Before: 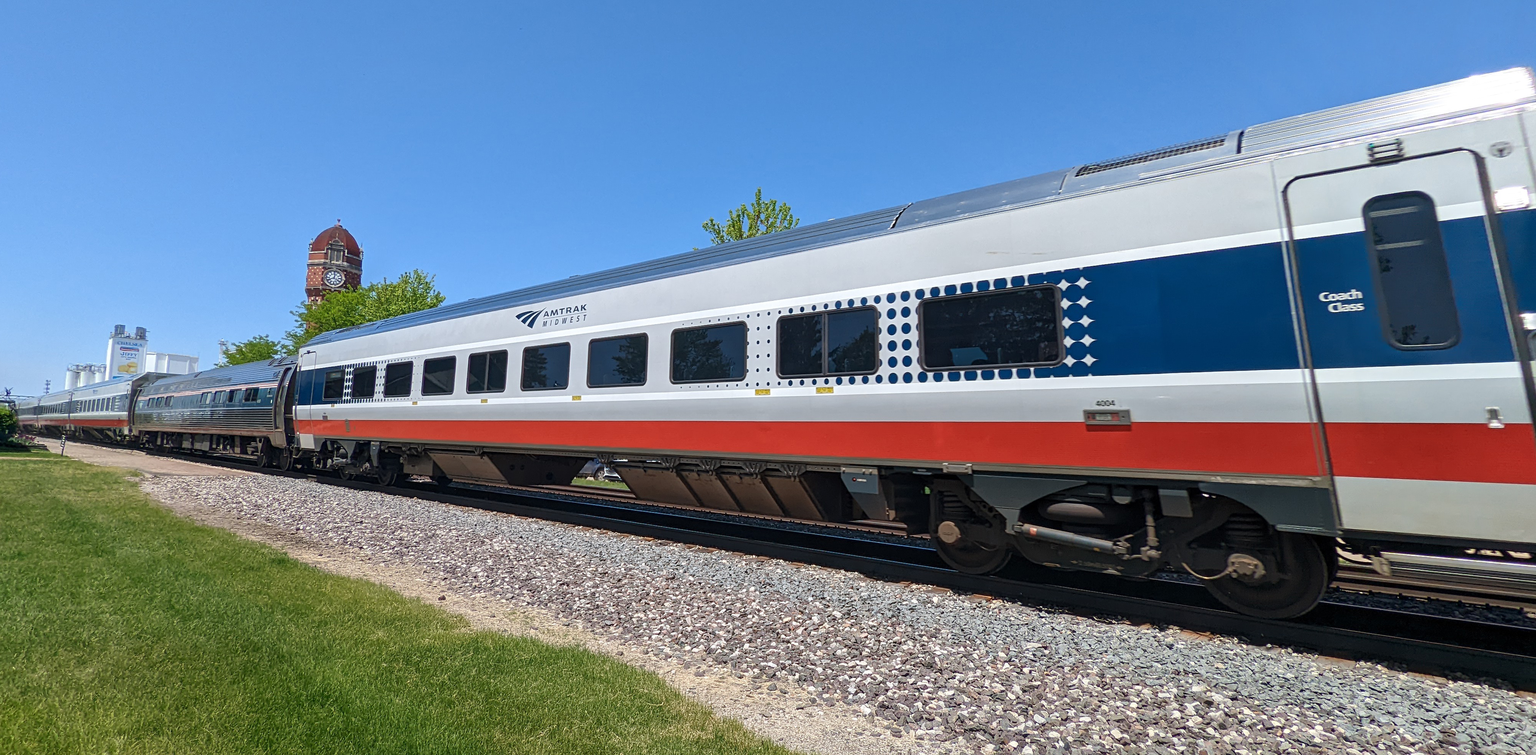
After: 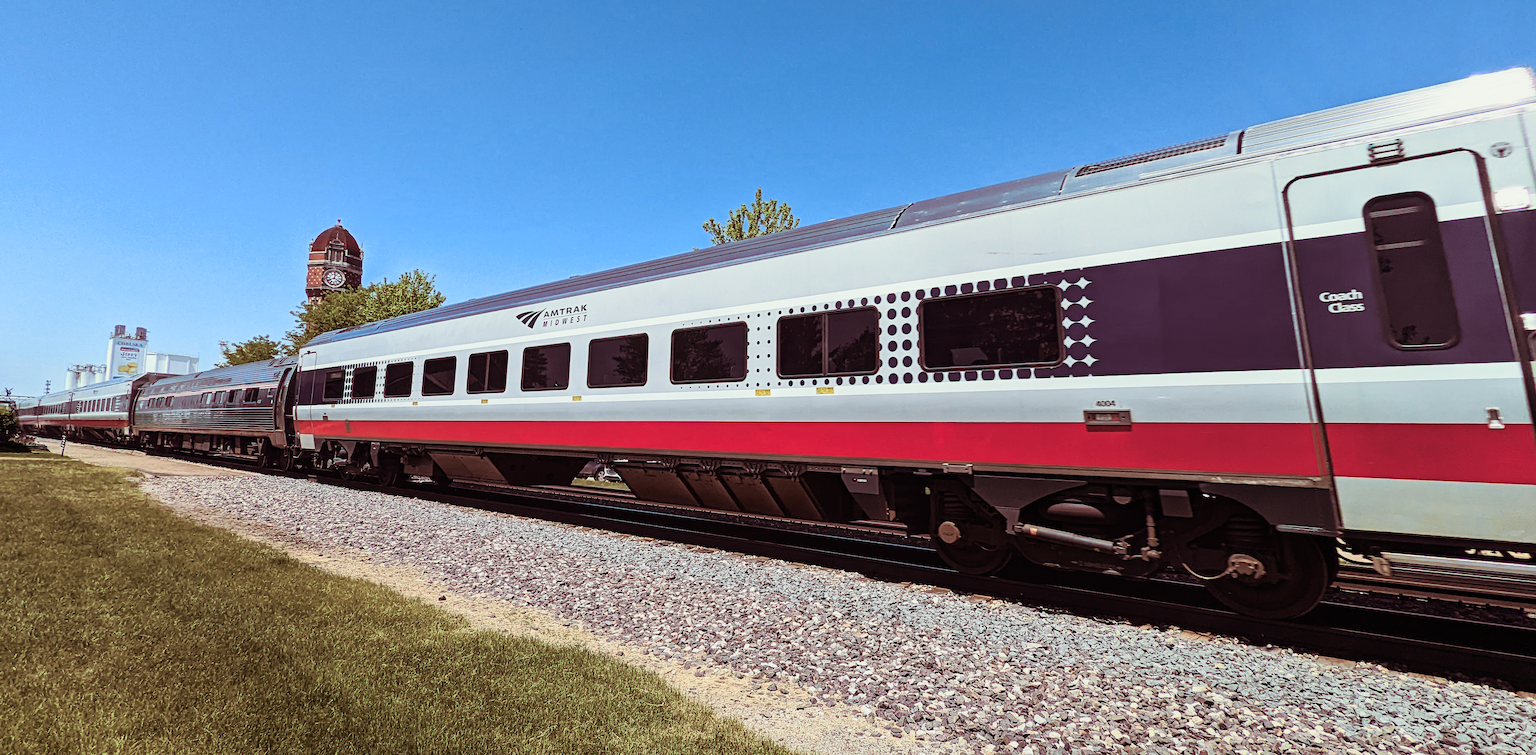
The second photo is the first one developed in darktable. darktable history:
tone curve: curves: ch0 [(0, 0.008) (0.081, 0.044) (0.177, 0.123) (0.283, 0.253) (0.427, 0.441) (0.495, 0.524) (0.661, 0.756) (0.796, 0.859) (1, 0.951)]; ch1 [(0, 0) (0.161, 0.092) (0.35, 0.33) (0.392, 0.392) (0.427, 0.426) (0.479, 0.472) (0.505, 0.5) (0.521, 0.519) (0.567, 0.556) (0.583, 0.588) (0.625, 0.627) (0.678, 0.733) (1, 1)]; ch2 [(0, 0) (0.346, 0.362) (0.404, 0.427) (0.502, 0.499) (0.523, 0.522) (0.544, 0.561) (0.58, 0.59) (0.629, 0.642) (0.717, 0.678) (1, 1)], color space Lab, independent channels, preserve colors none
split-toning: on, module defaults
haze removal: strength 0.29, distance 0.25, compatibility mode true, adaptive false
